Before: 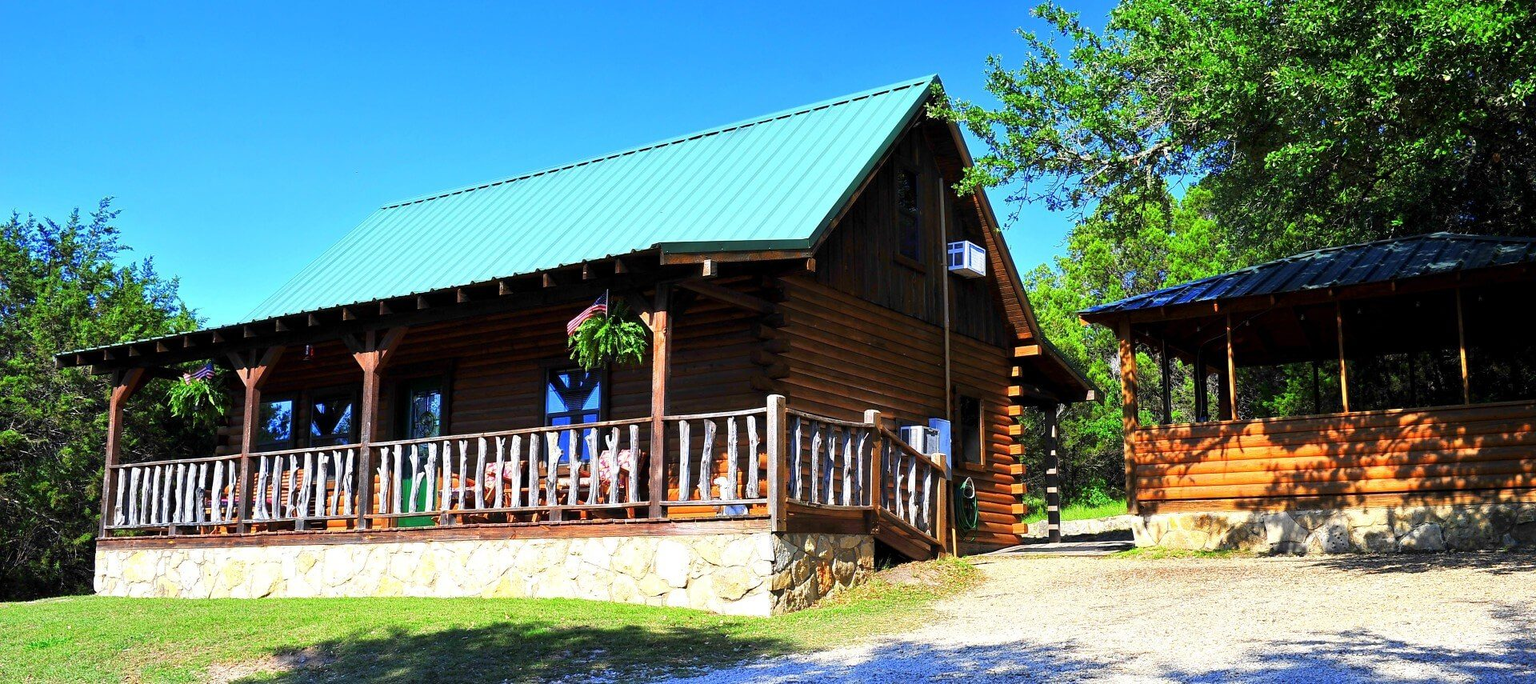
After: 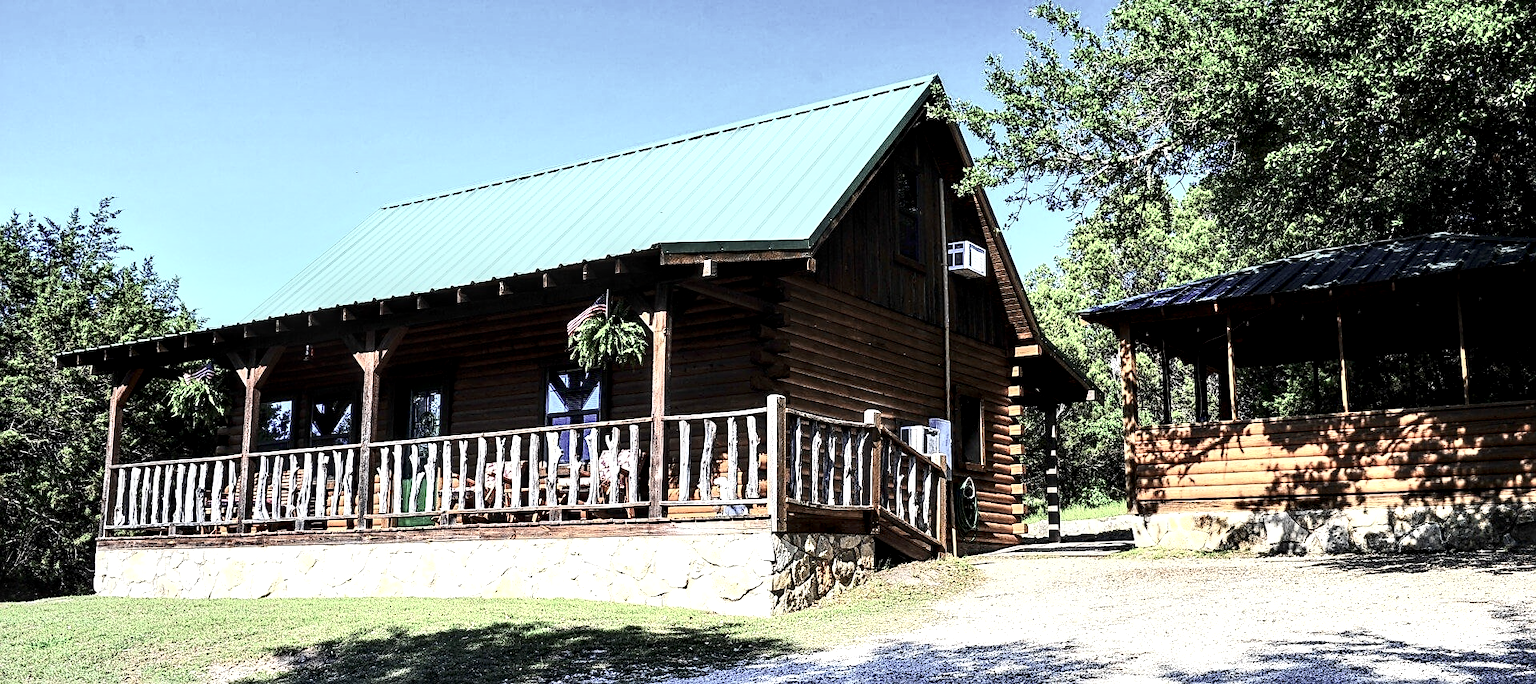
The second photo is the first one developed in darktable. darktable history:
local contrast: highlights 65%, shadows 54%, detail 169%, midtone range 0.514
color correction: saturation 0.5
sharpen: on, module defaults
contrast brightness saturation: contrast 0.39, brightness 0.1
